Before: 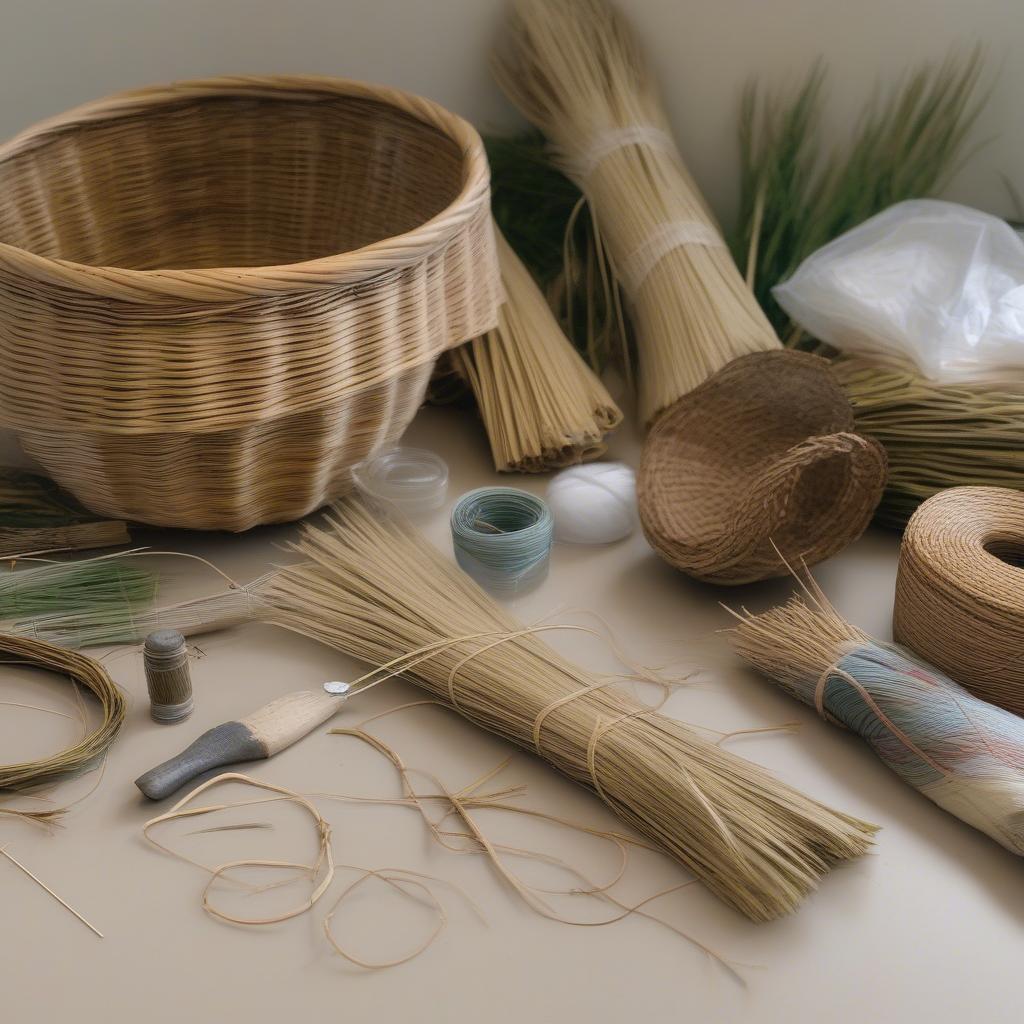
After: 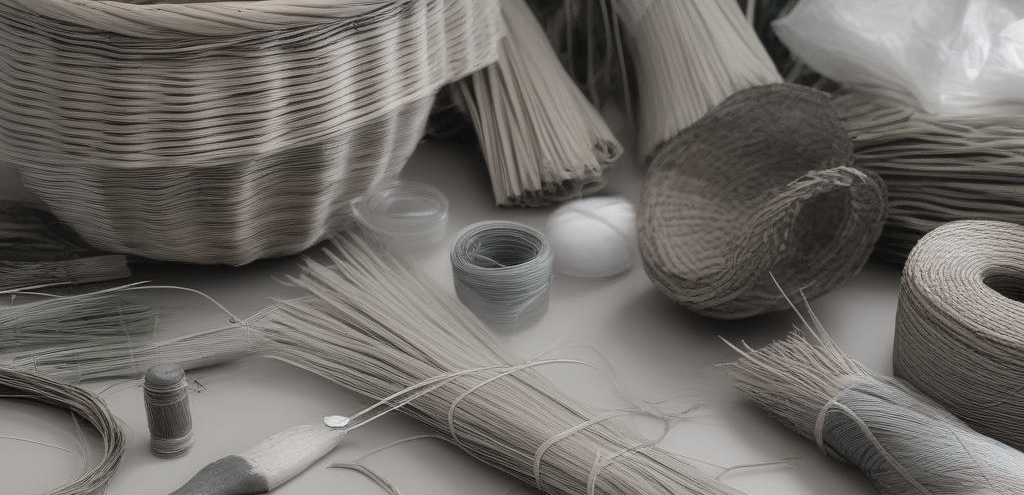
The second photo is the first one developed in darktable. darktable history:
color correction: saturation 0.2
crop and rotate: top 26.056%, bottom 25.543%
